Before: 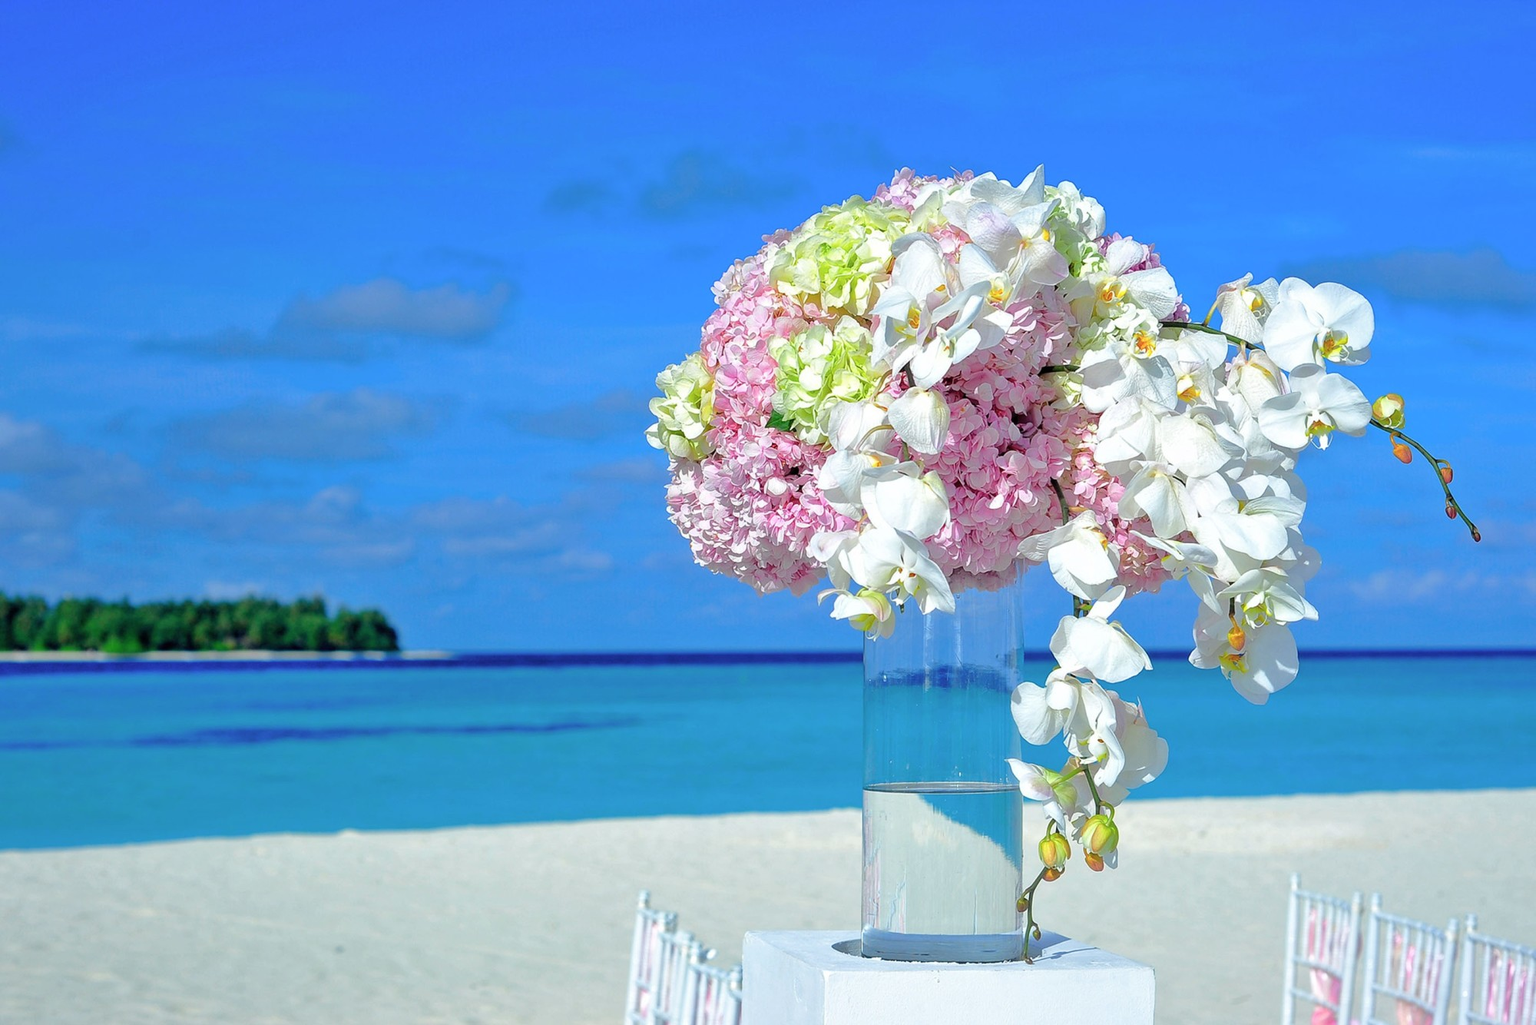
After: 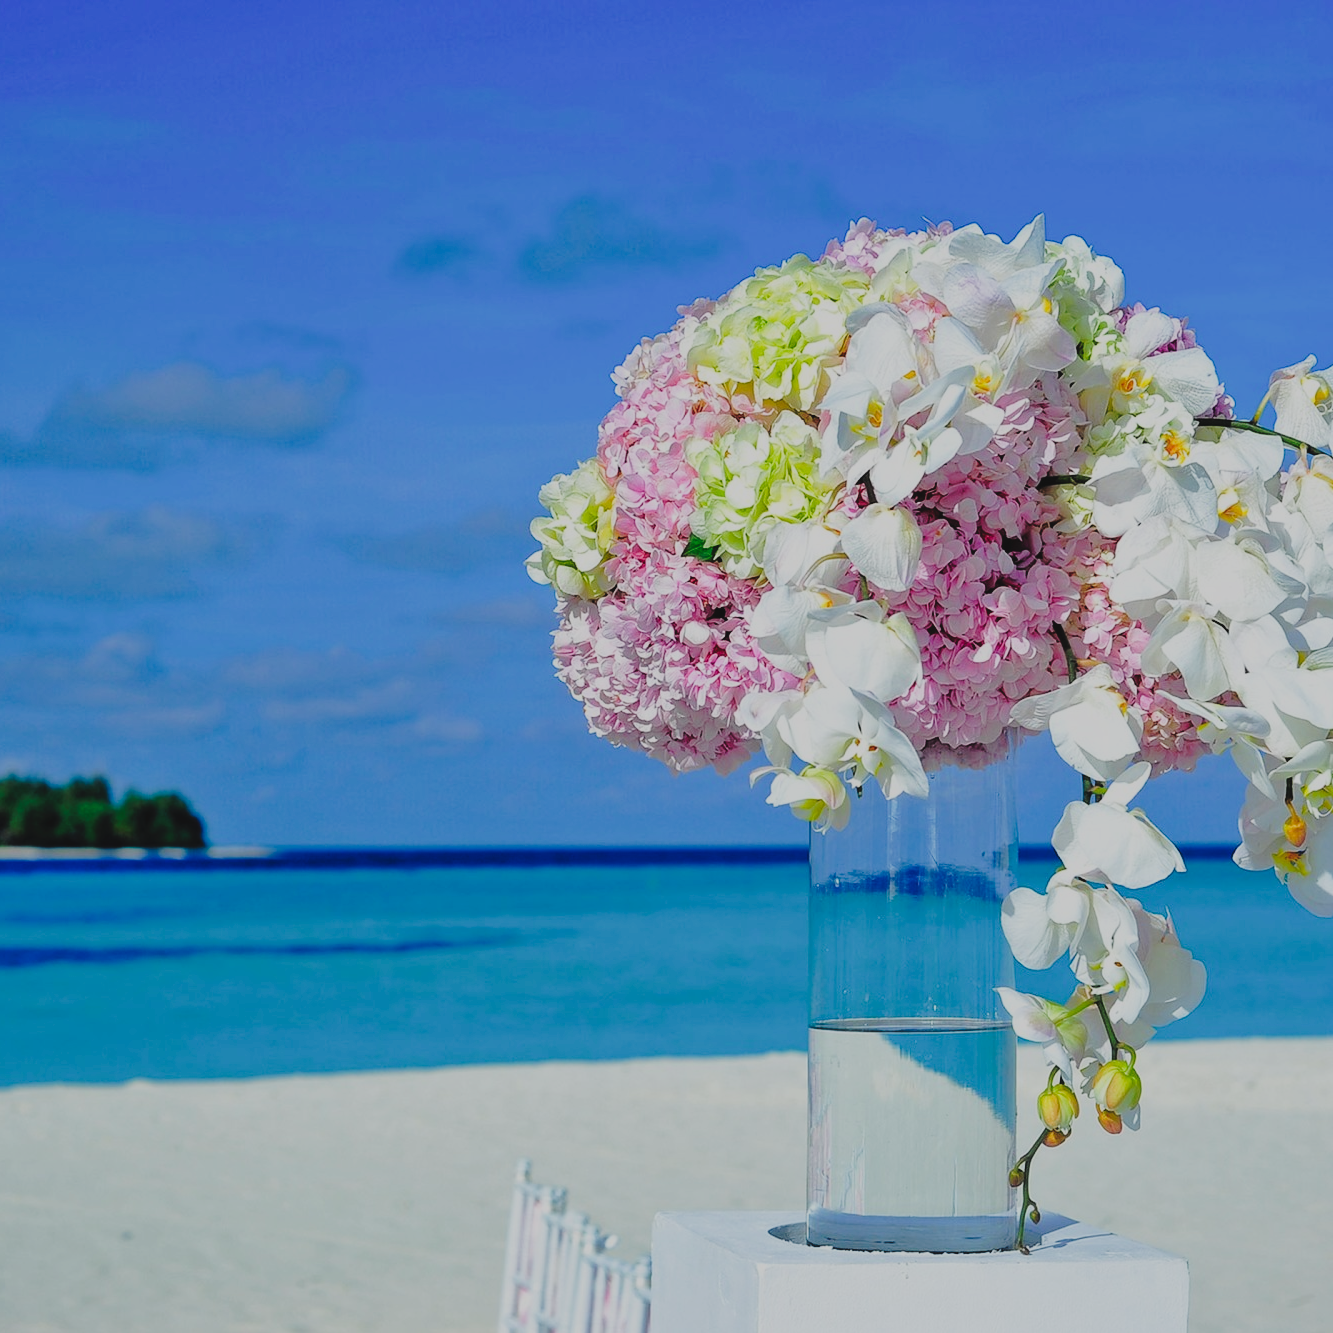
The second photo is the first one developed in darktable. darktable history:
exposure: black level correction -0.016, exposure -1.018 EV, compensate highlight preservation false
filmic rgb: black relative exposure -7.15 EV, white relative exposure 5.36 EV, hardness 3.02
crop and rotate: left 15.754%, right 17.579%
tone curve: curves: ch0 [(0, 0) (0.003, 0.049) (0.011, 0.052) (0.025, 0.057) (0.044, 0.069) (0.069, 0.076) (0.1, 0.09) (0.136, 0.111) (0.177, 0.15) (0.224, 0.197) (0.277, 0.267) (0.335, 0.366) (0.399, 0.477) (0.468, 0.561) (0.543, 0.651) (0.623, 0.733) (0.709, 0.804) (0.801, 0.869) (0.898, 0.924) (1, 1)], preserve colors none
